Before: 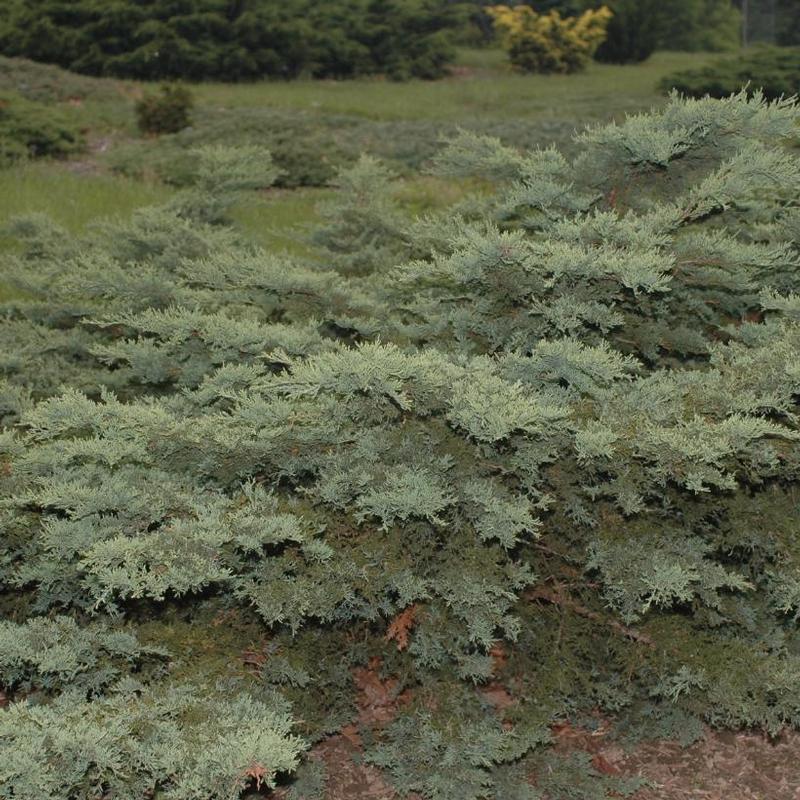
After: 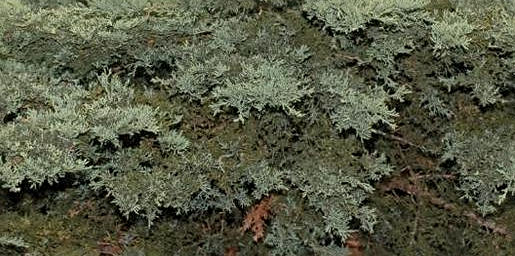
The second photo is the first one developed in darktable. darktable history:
local contrast: on, module defaults
crop: left 18.091%, top 51.13%, right 17.525%, bottom 16.85%
sharpen: radius 3.119
